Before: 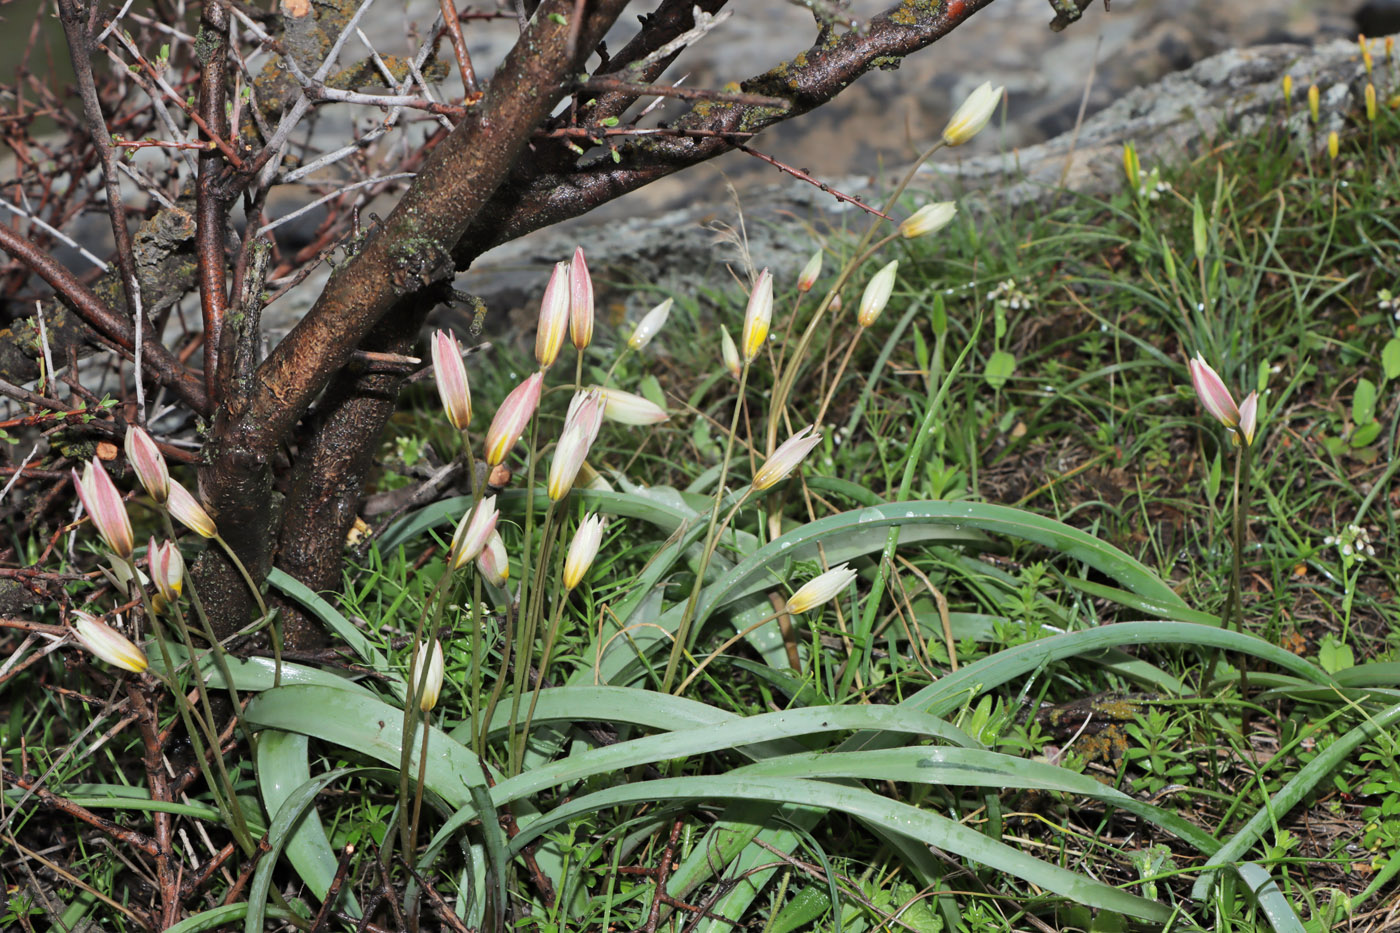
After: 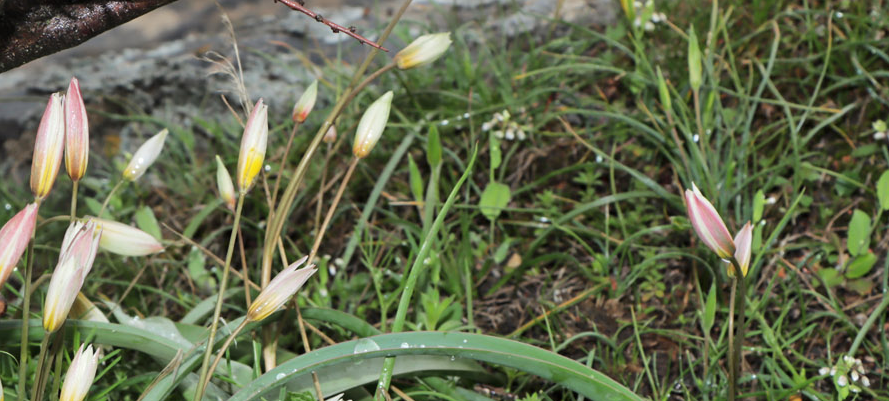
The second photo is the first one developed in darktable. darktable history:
crop: left 36.118%, top 18.183%, right 0.366%, bottom 38.751%
local contrast: mode bilateral grid, contrast 100, coarseness 99, detail 108%, midtone range 0.2
